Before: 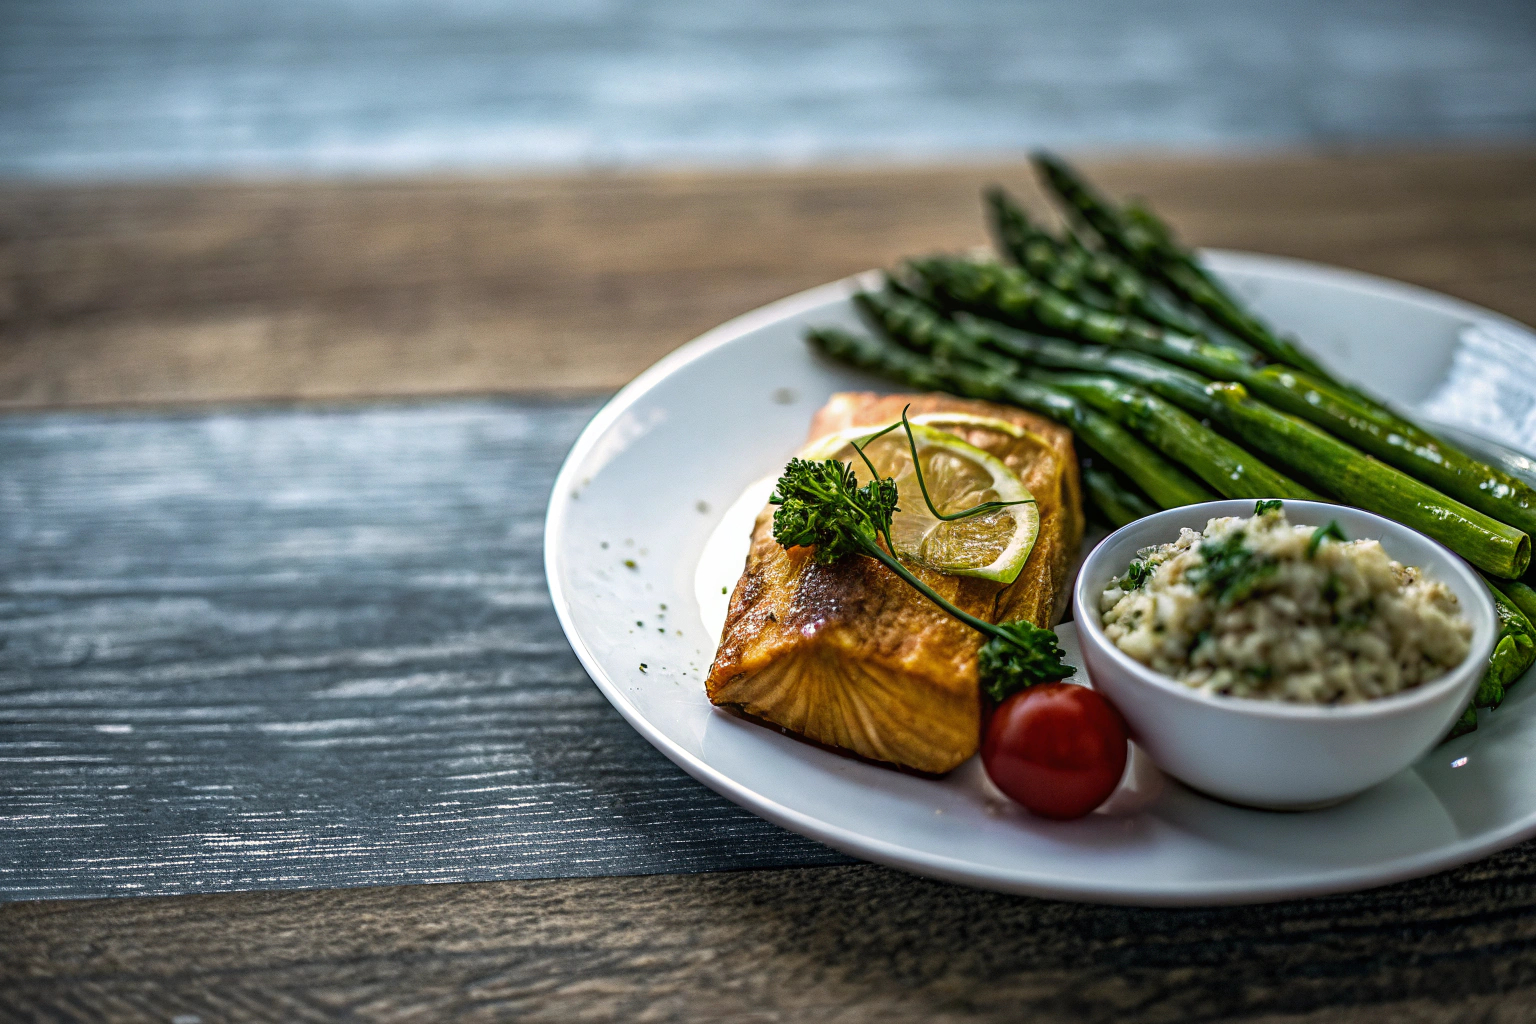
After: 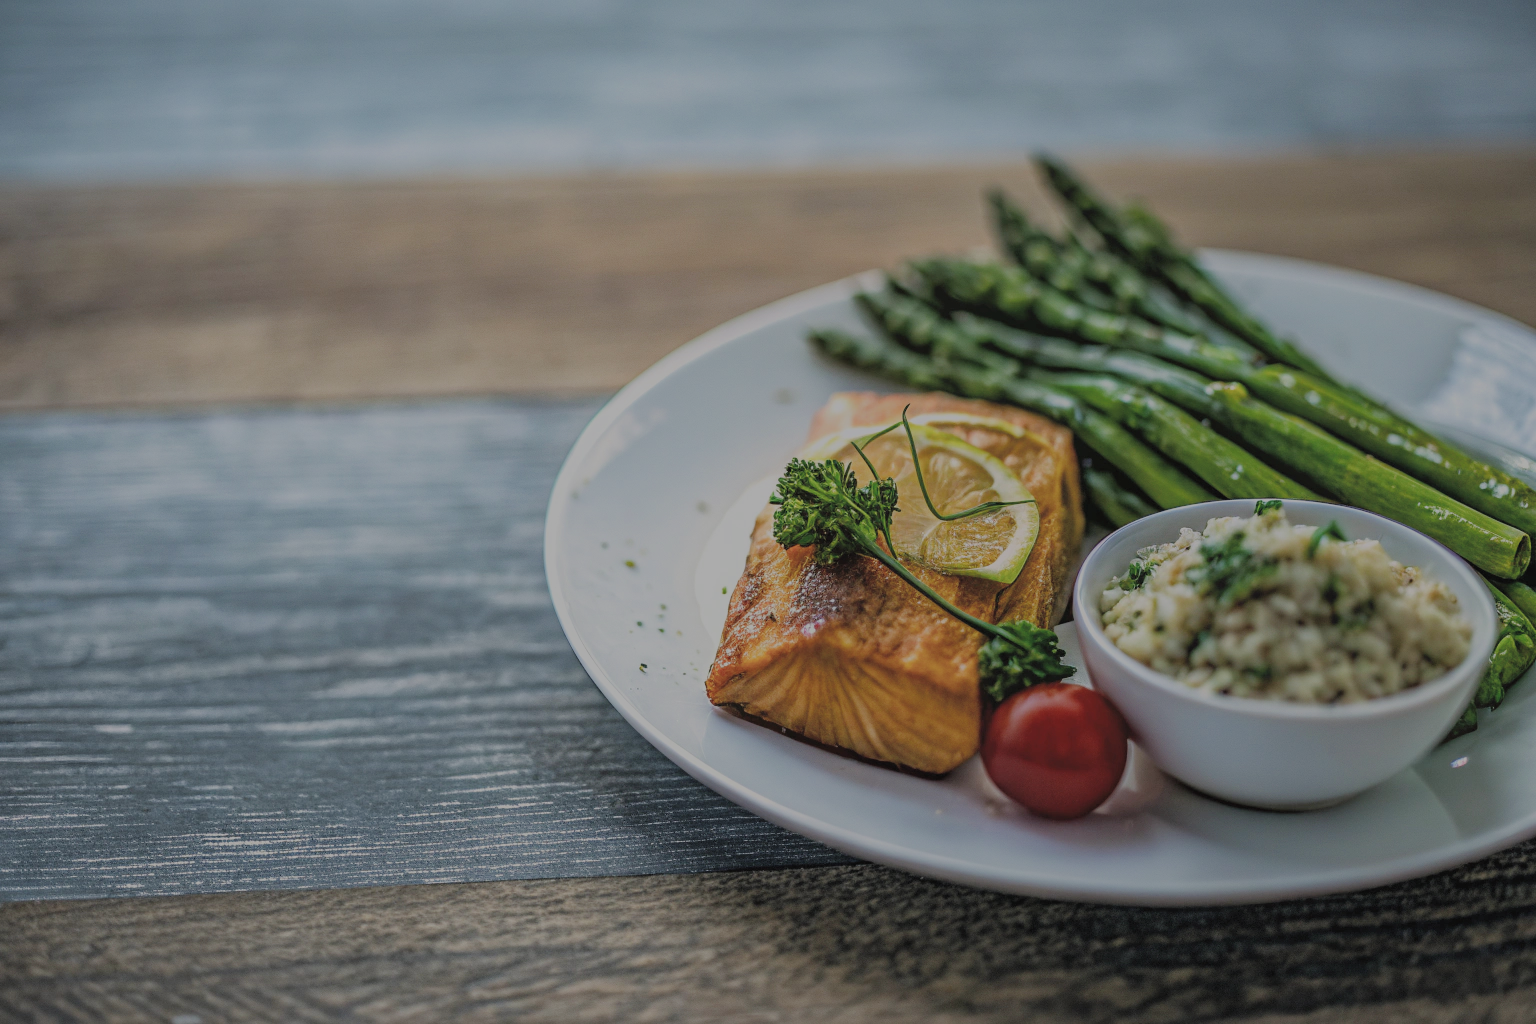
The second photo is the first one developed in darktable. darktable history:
exposure: black level correction -0.005, exposure 0.049 EV, compensate highlight preservation false
filmic rgb: black relative exposure -7.97 EV, white relative exposure 8.01 EV, target black luminance 0%, hardness 2.47, latitude 76.08%, contrast 0.563, shadows ↔ highlights balance 0.002%
